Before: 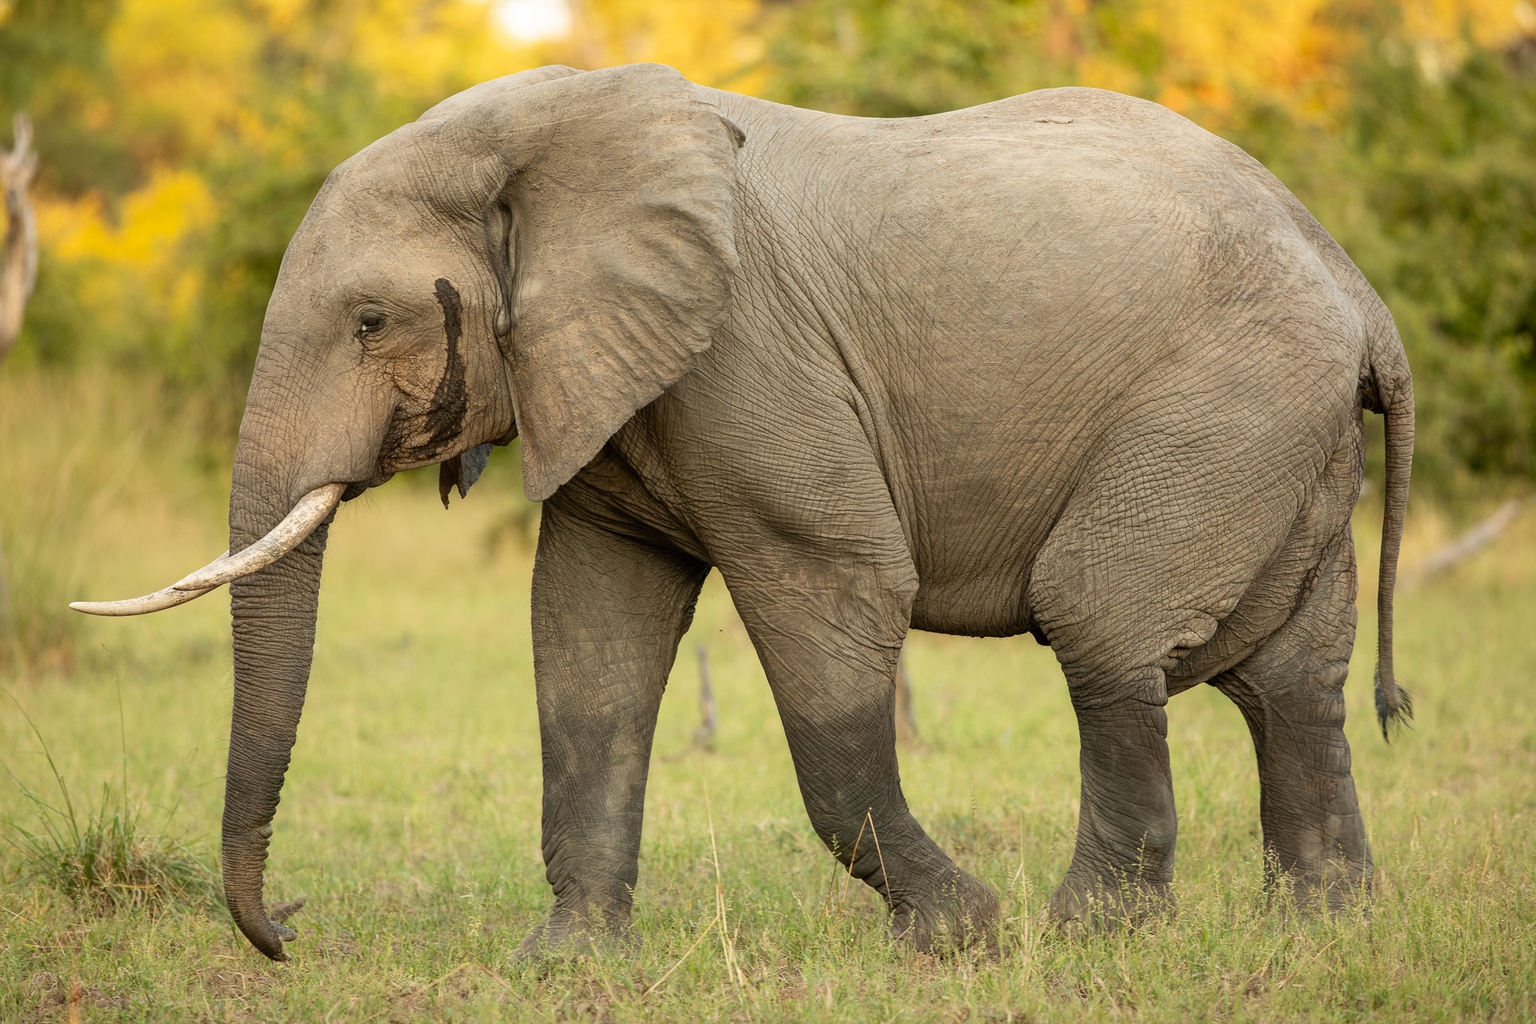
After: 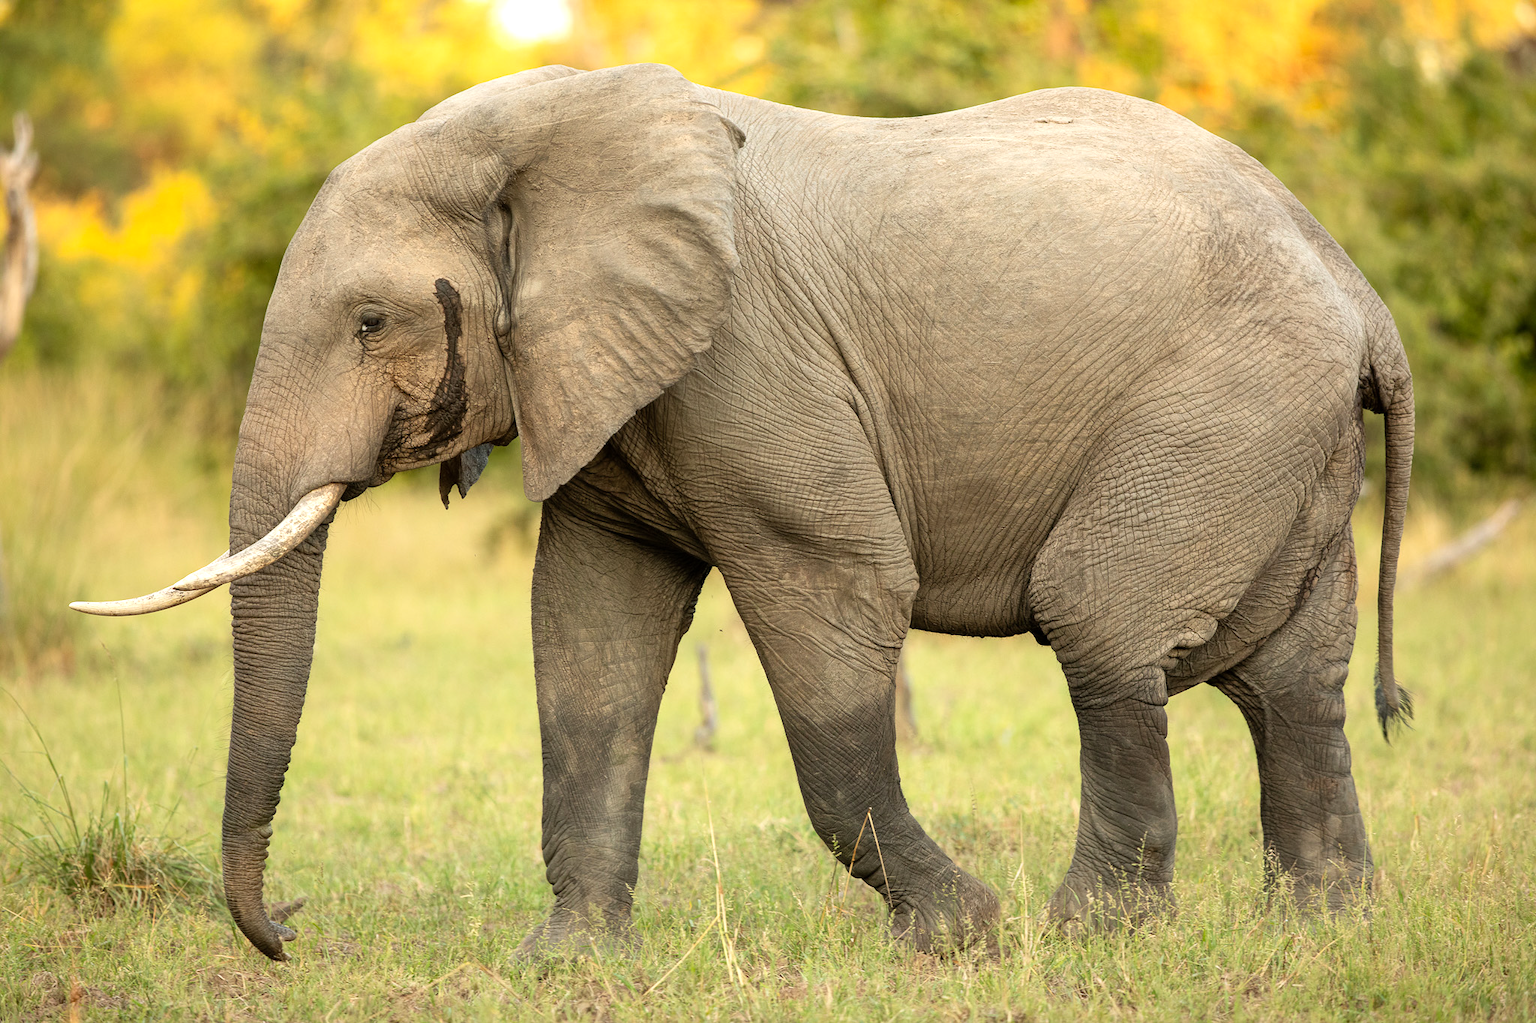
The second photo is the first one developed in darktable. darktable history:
tone equalizer: -8 EV -0.443 EV, -7 EV -0.39 EV, -6 EV -0.336 EV, -5 EV -0.203 EV, -3 EV 0.237 EV, -2 EV 0.358 EV, -1 EV 0.411 EV, +0 EV 0.387 EV
